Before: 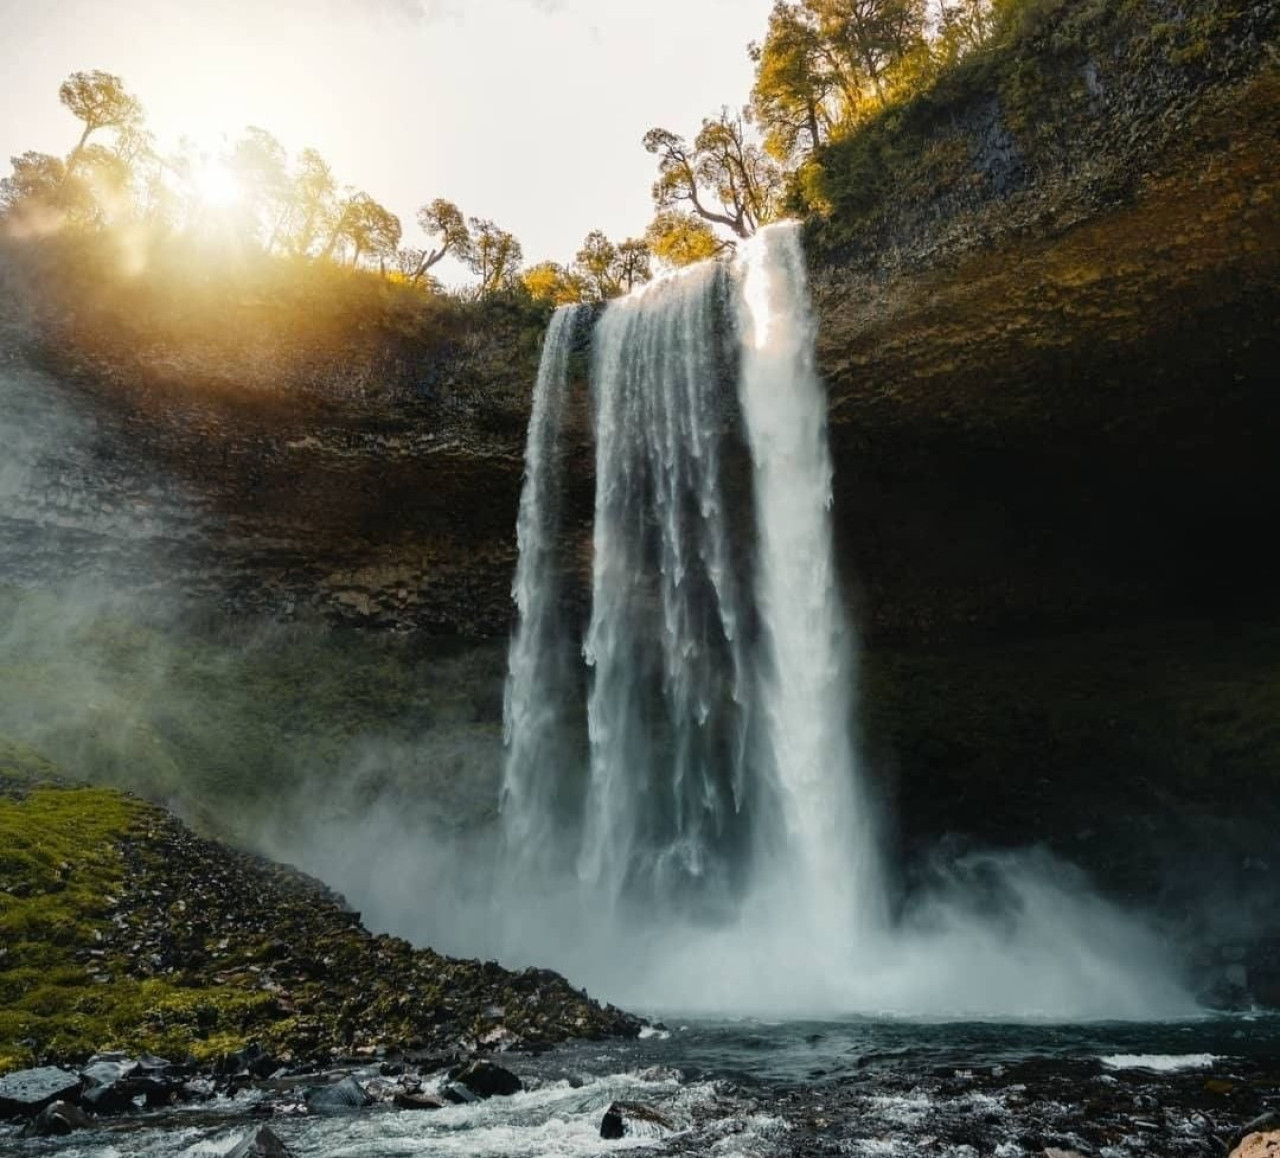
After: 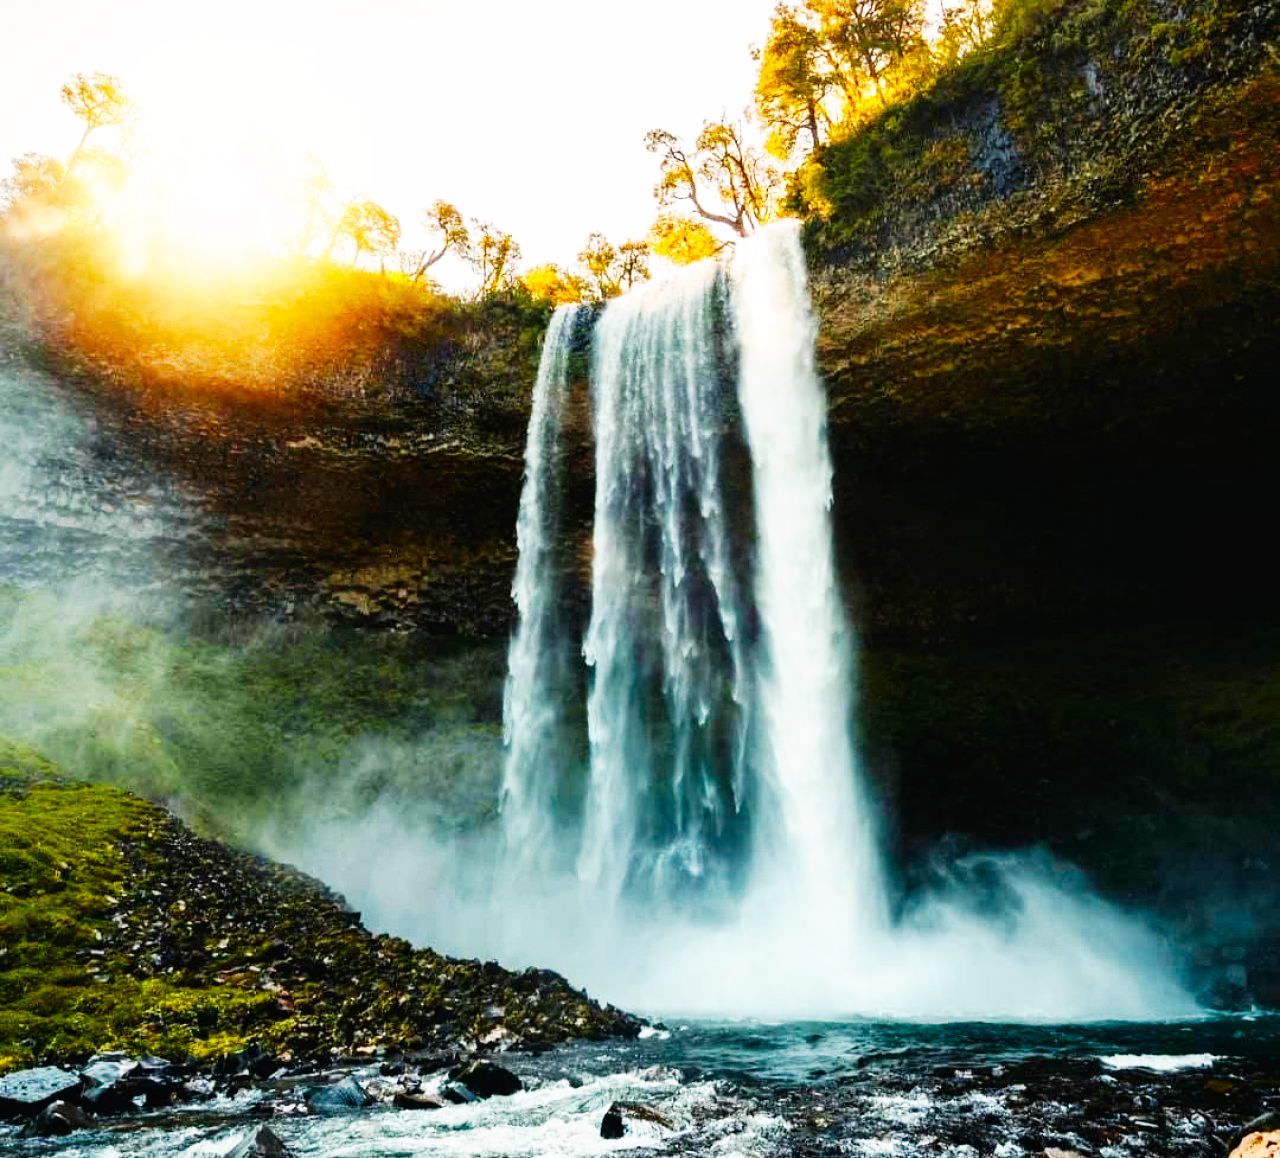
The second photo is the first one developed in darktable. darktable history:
base curve: curves: ch0 [(0, 0) (0.007, 0.004) (0.027, 0.03) (0.046, 0.07) (0.207, 0.54) (0.442, 0.872) (0.673, 0.972) (1, 1)], preserve colors none
contrast brightness saturation: saturation 0.504
